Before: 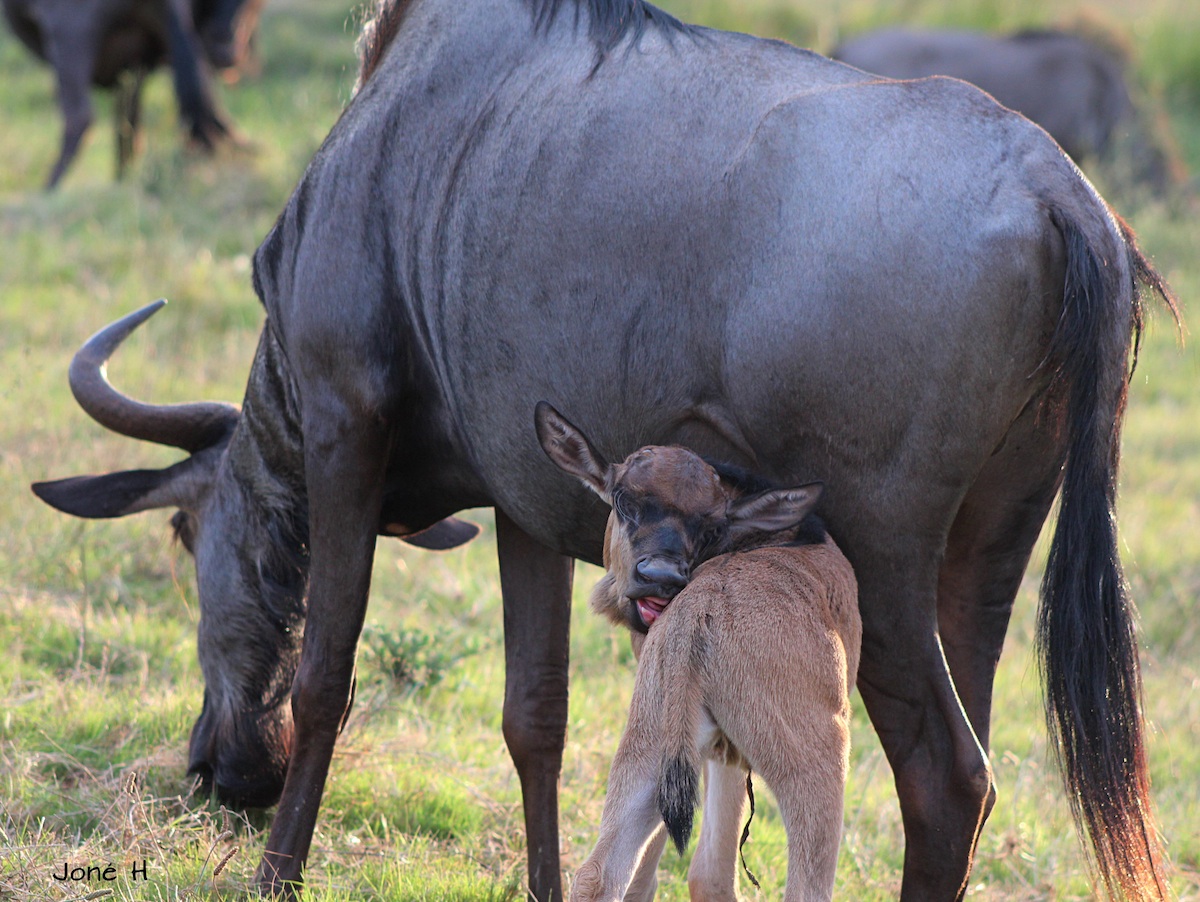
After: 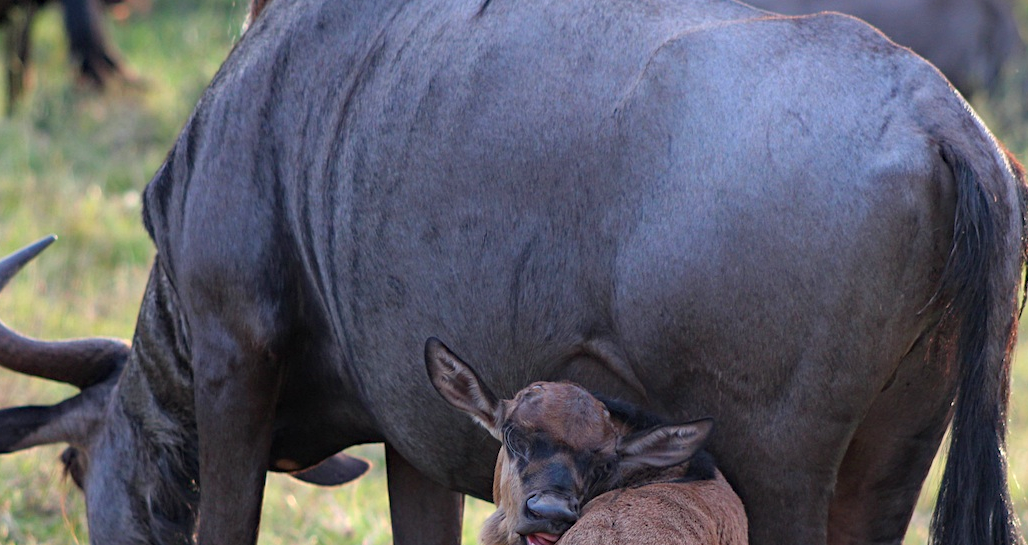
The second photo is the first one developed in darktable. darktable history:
crop and rotate: left 9.229%, top 7.117%, right 5.062%, bottom 32.446%
haze removal: compatibility mode true, adaptive false
